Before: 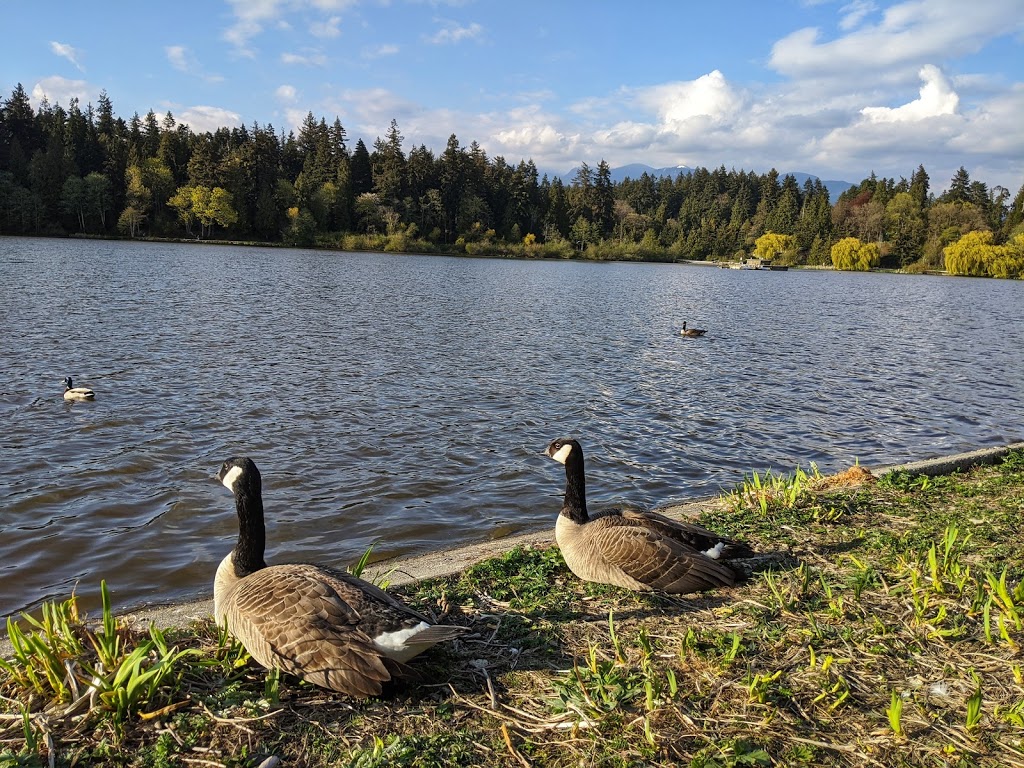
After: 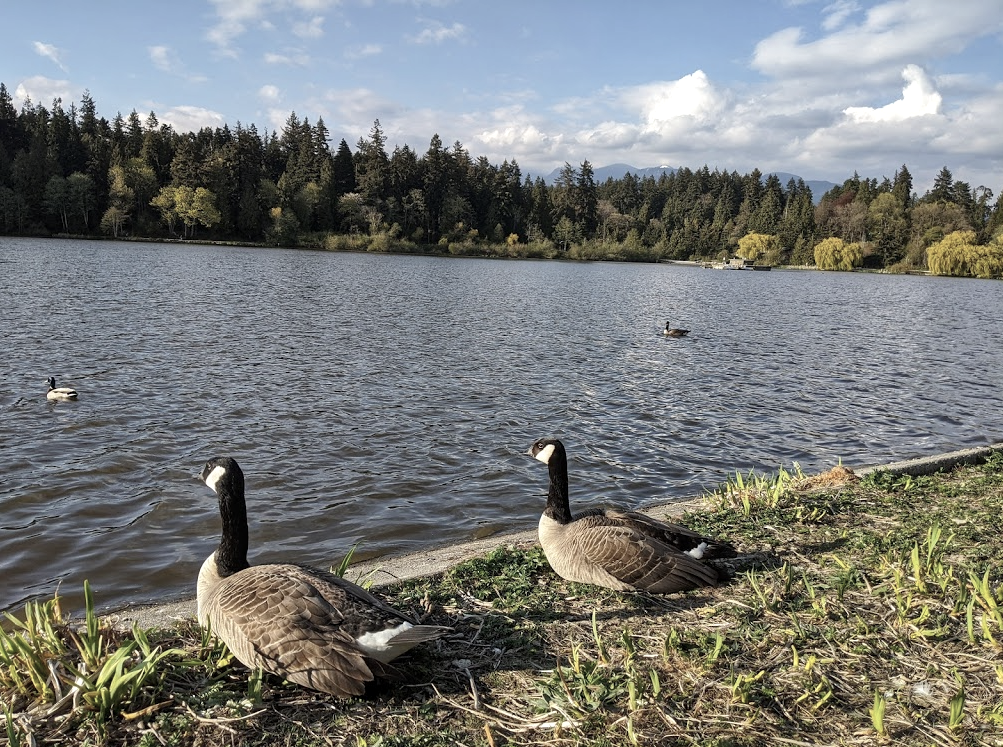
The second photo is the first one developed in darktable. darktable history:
exposure: black level correction 0.001, exposure 0.14 EV, compensate exposure bias true, compensate highlight preservation false
crop: left 1.72%, right 0.278%, bottom 1.62%
color correction: highlights b* 0.059, saturation 0.603
shadows and highlights: radius 127.19, shadows 30.49, highlights -30.53, low approximation 0.01, soften with gaussian
